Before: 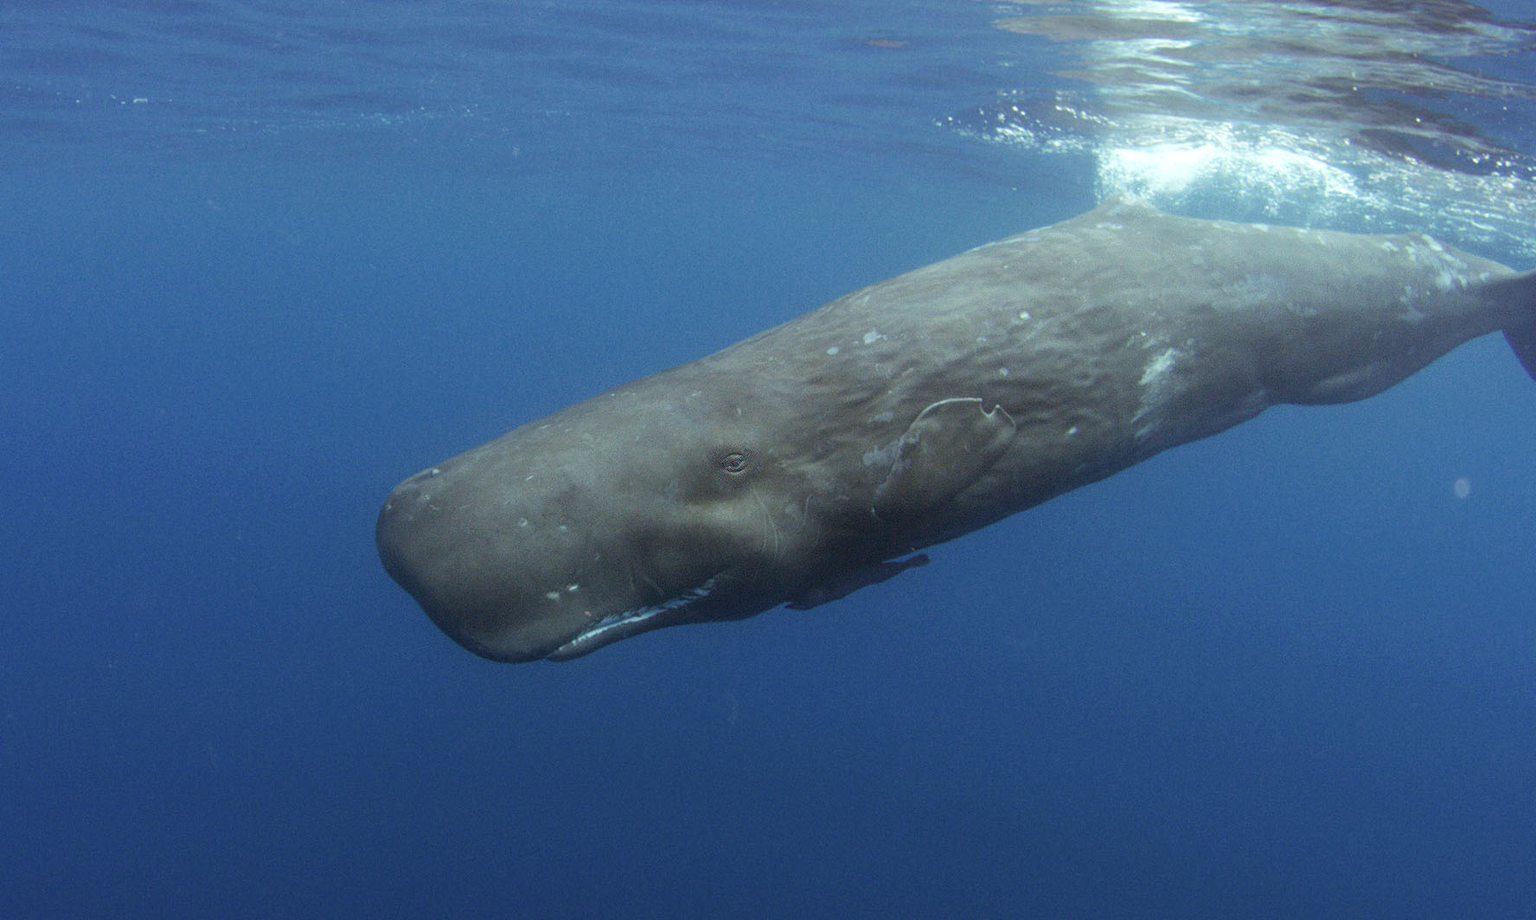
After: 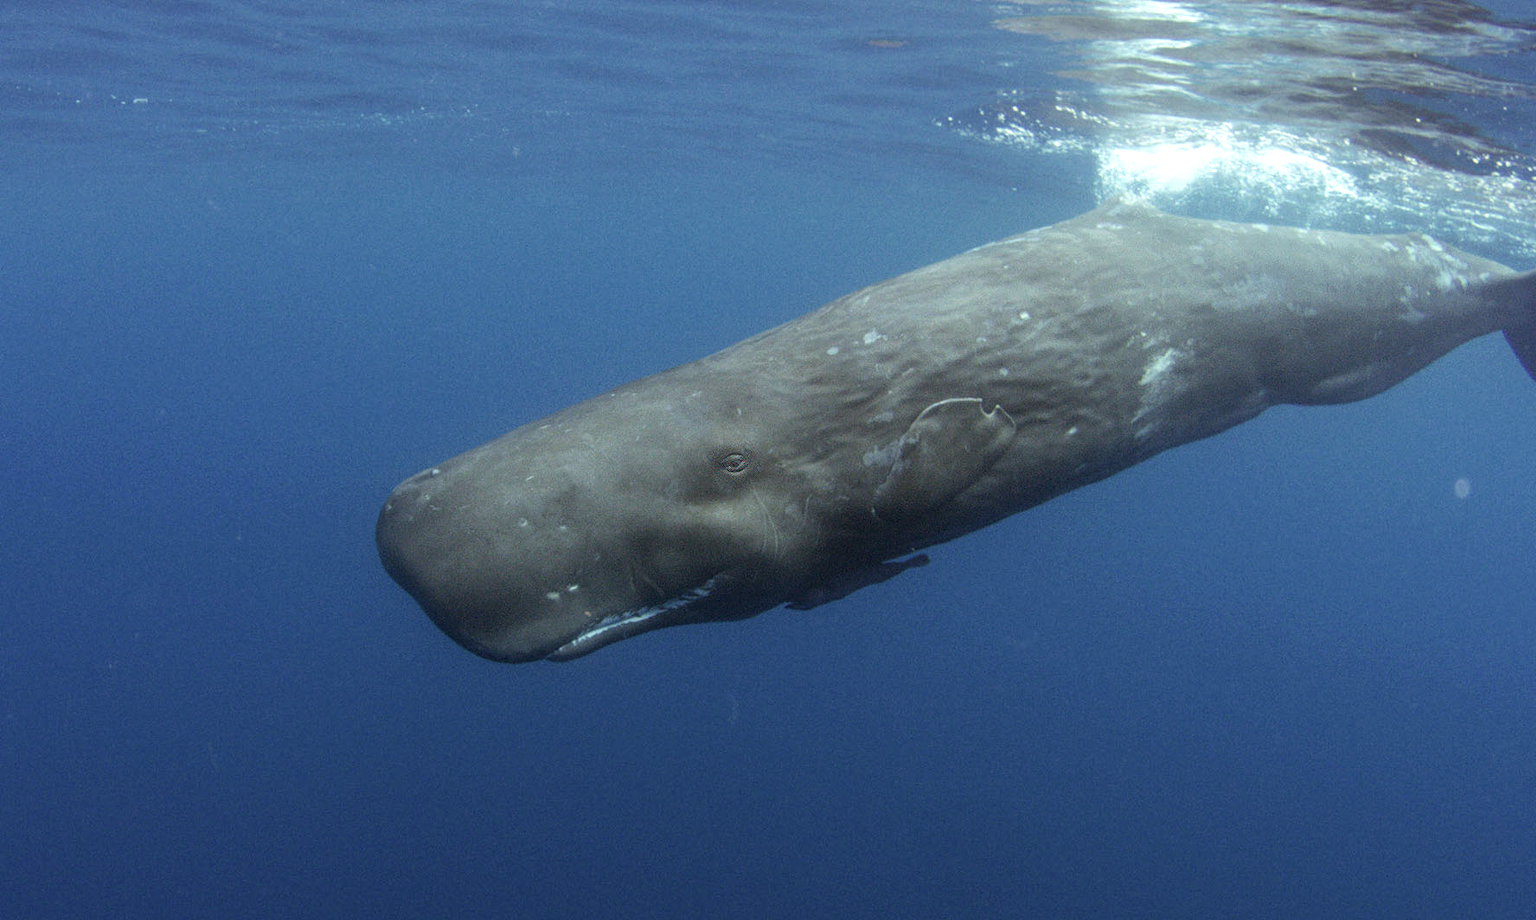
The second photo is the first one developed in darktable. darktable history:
contrast brightness saturation: saturation -0.053
local contrast: on, module defaults
